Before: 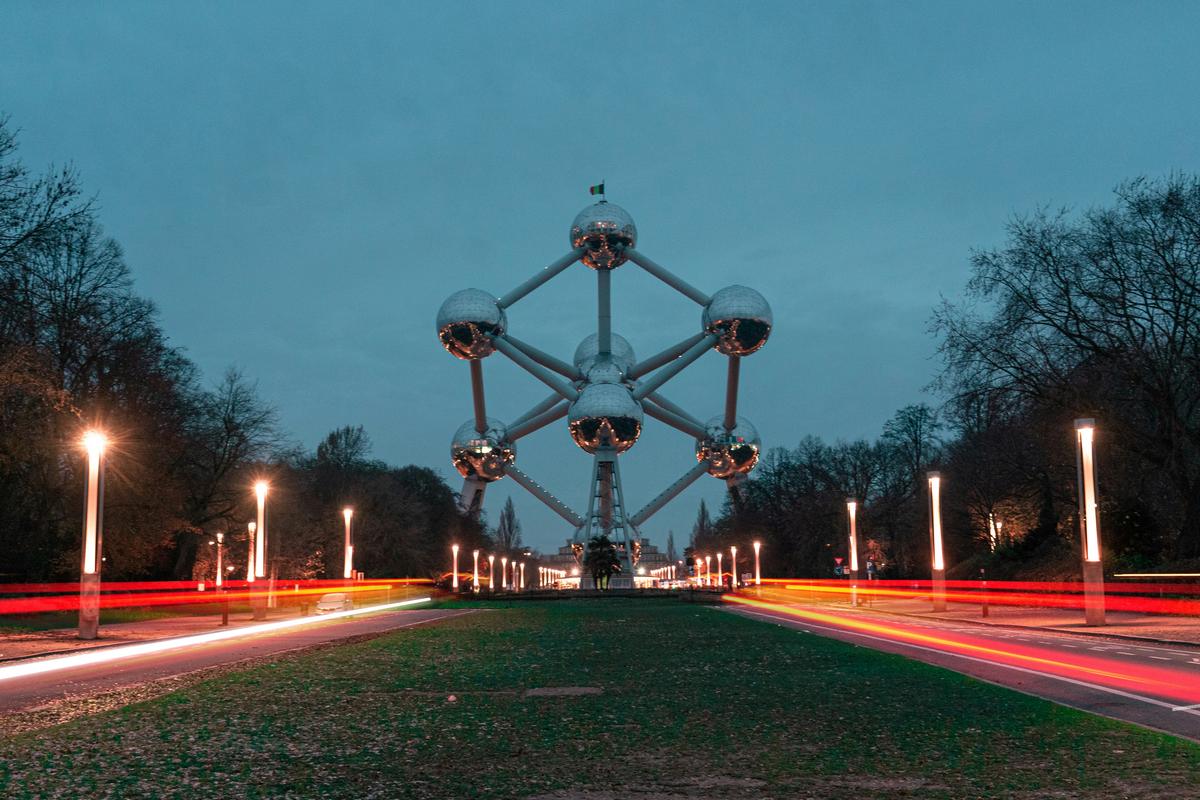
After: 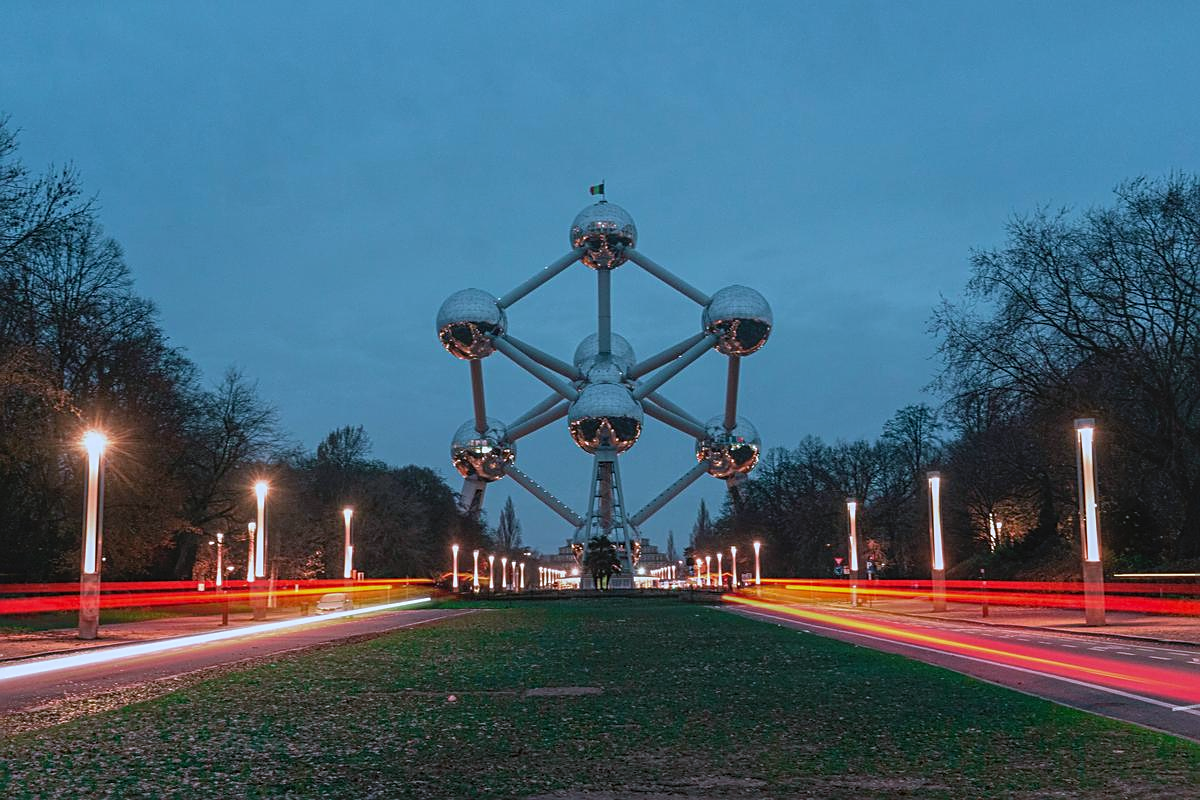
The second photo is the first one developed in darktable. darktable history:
sharpen: on, module defaults
local contrast: highlights 48%, shadows 0%, detail 100%
white balance: red 0.931, blue 1.11
